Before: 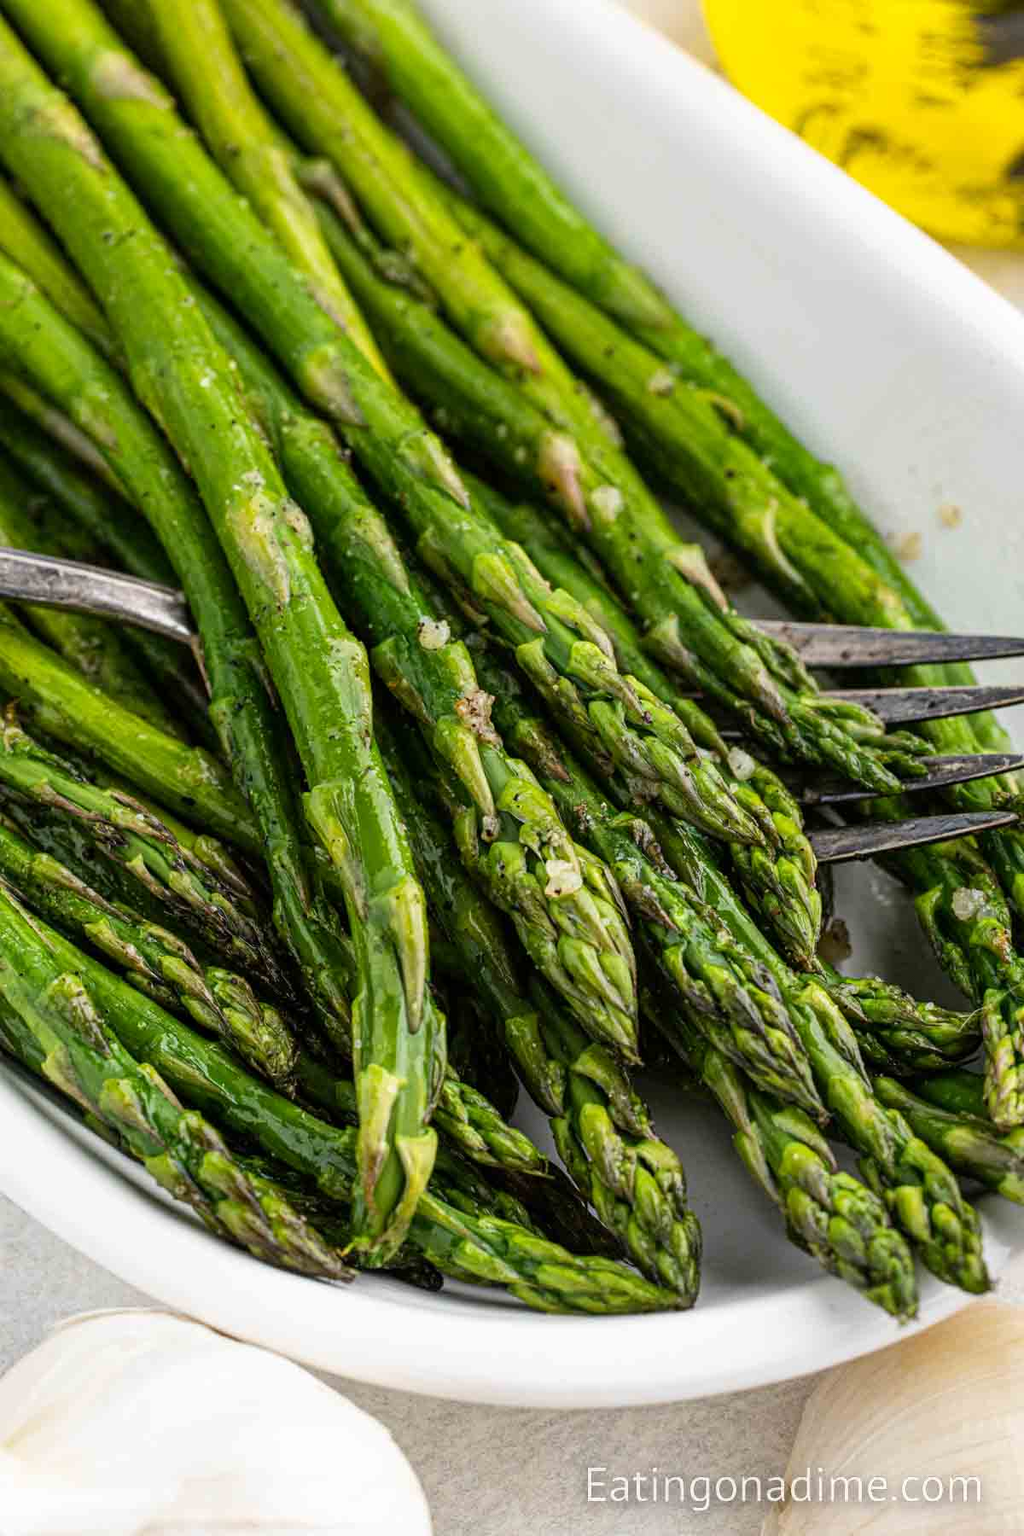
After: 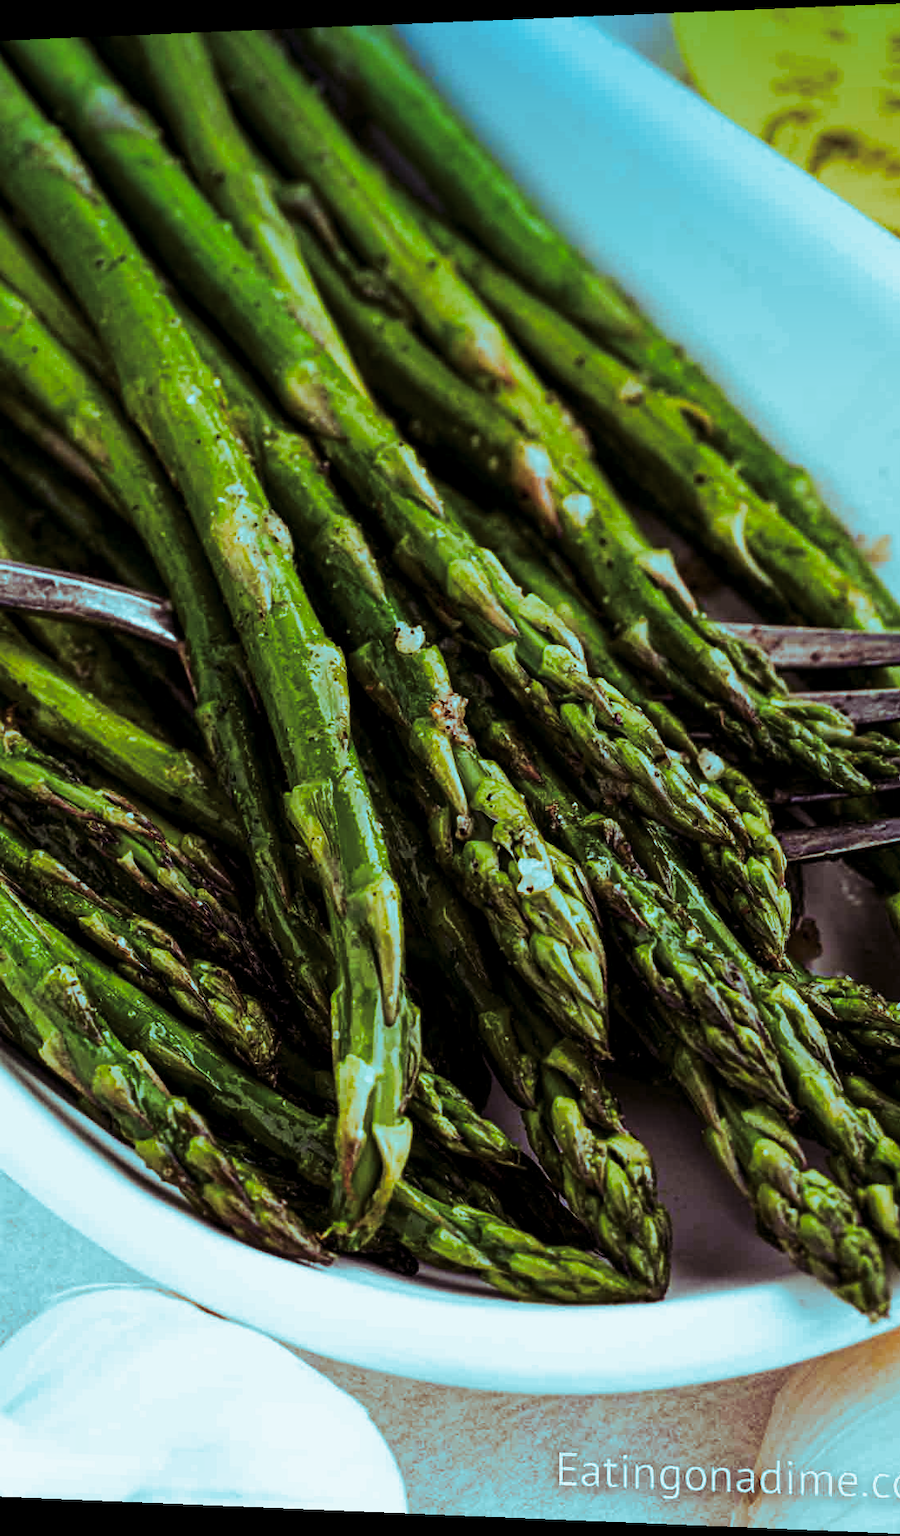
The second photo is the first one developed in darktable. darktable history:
crop: right 9.509%, bottom 0.031%
tone curve: curves: ch0 [(0, 0) (0.003, 0) (0.011, 0) (0.025, 0) (0.044, 0.006) (0.069, 0.024) (0.1, 0.038) (0.136, 0.052) (0.177, 0.08) (0.224, 0.112) (0.277, 0.145) (0.335, 0.206) (0.399, 0.284) (0.468, 0.372) (0.543, 0.477) (0.623, 0.593) (0.709, 0.717) (0.801, 0.815) (0.898, 0.92) (1, 1)], preserve colors none
exposure: exposure -0.157 EV, compensate highlight preservation false
graduated density: density 2.02 EV, hardness 44%, rotation 0.374°, offset 8.21, hue 208.8°, saturation 97%
color balance rgb: perceptual saturation grading › global saturation 20%, perceptual saturation grading › highlights -50%, perceptual saturation grading › shadows 30%
rotate and perspective: lens shift (horizontal) -0.055, automatic cropping off
split-toning: shadows › hue 327.6°, highlights › hue 198°, highlights › saturation 0.55, balance -21.25, compress 0%
